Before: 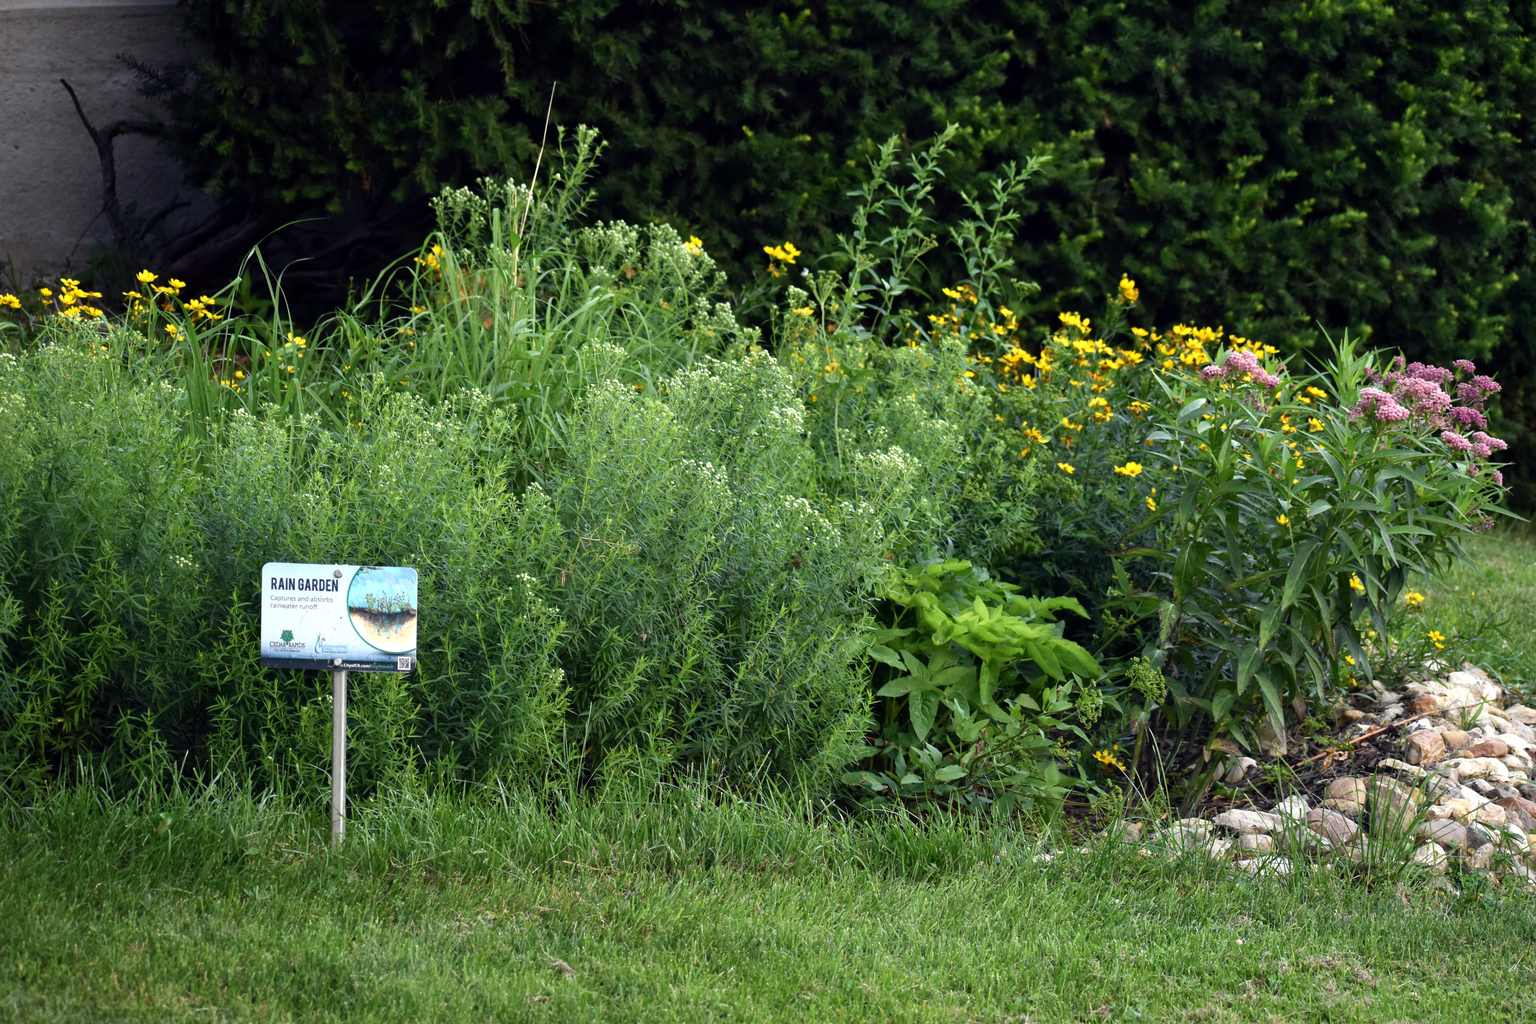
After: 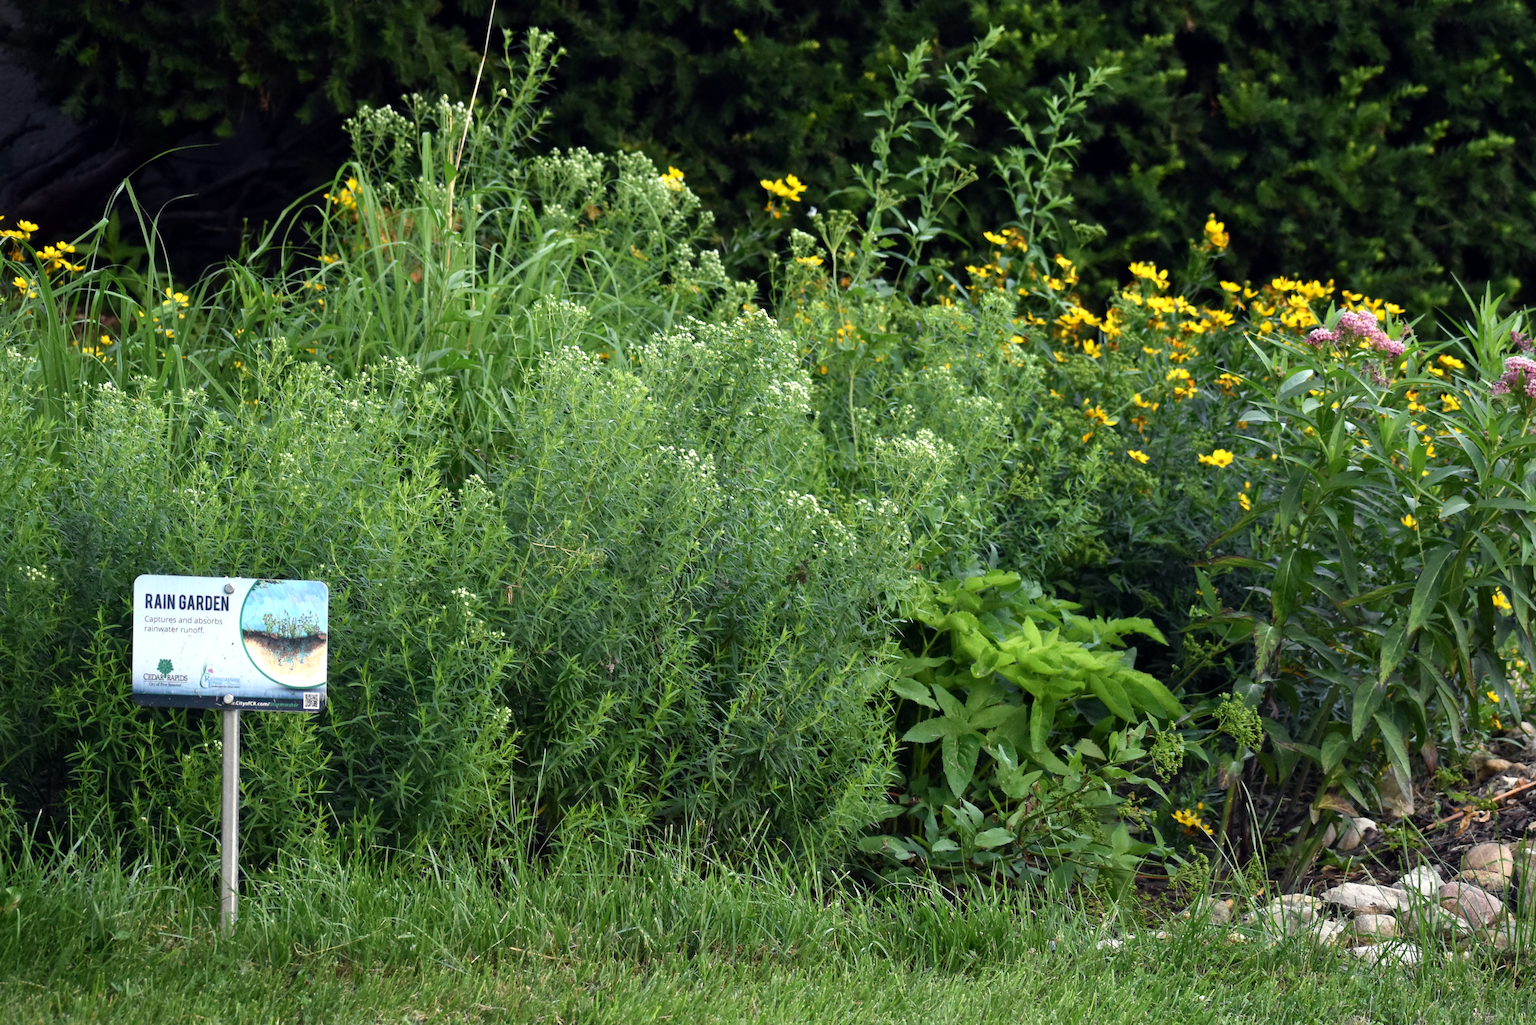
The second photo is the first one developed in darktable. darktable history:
crop and rotate: left 10.108%, top 10.038%, right 9.831%, bottom 9.806%
